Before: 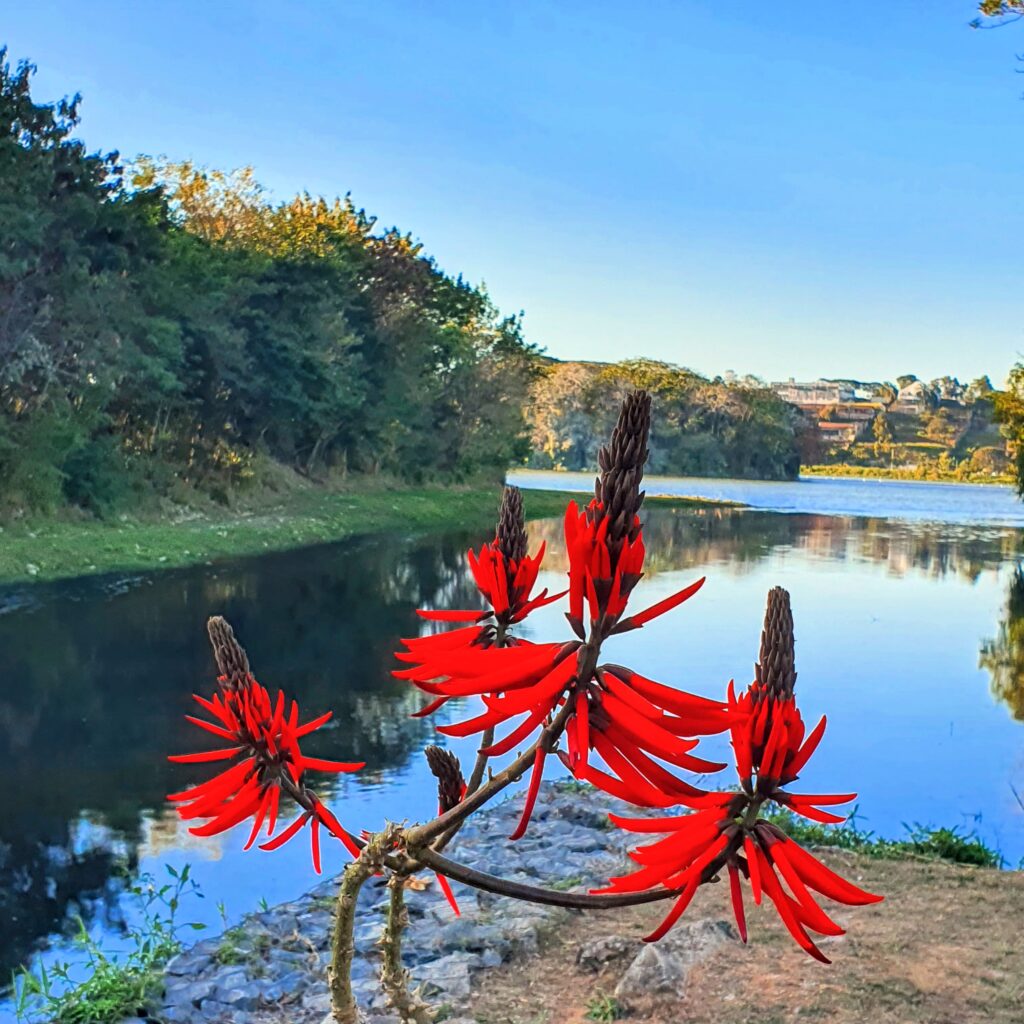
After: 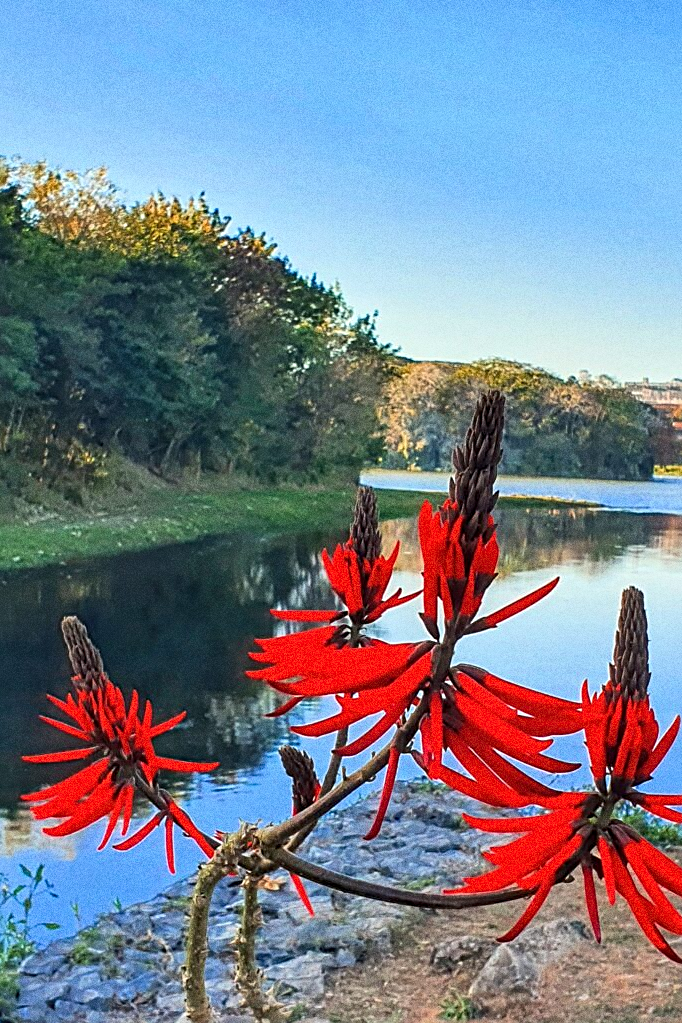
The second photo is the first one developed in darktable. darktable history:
crop and rotate: left 14.292%, right 19.041%
grain: coarseness 0.09 ISO, strength 40%
sharpen: on, module defaults
